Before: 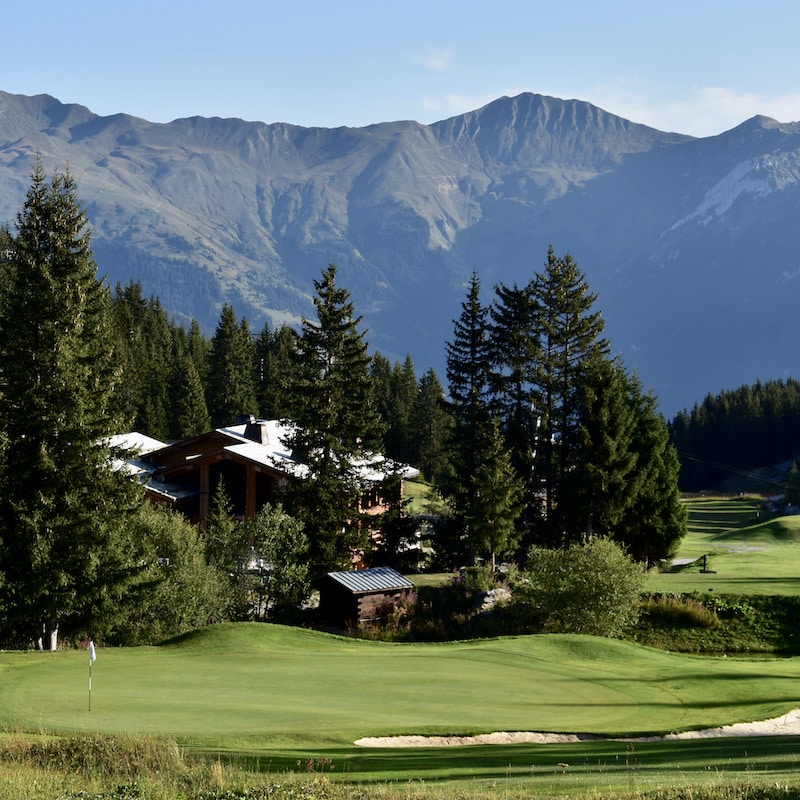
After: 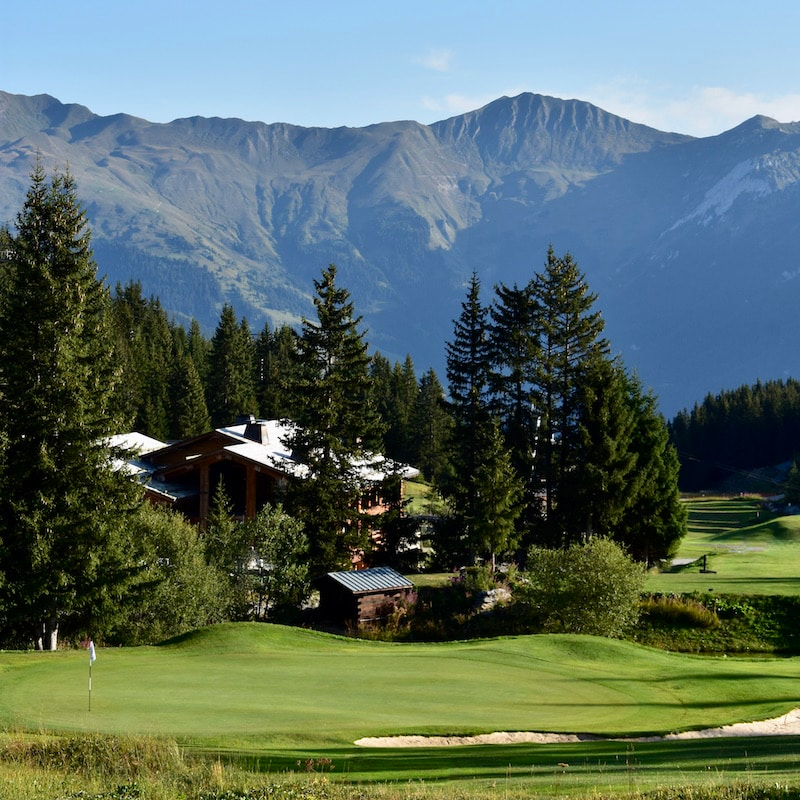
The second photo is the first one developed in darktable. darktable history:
color balance rgb: global vibrance 10%
